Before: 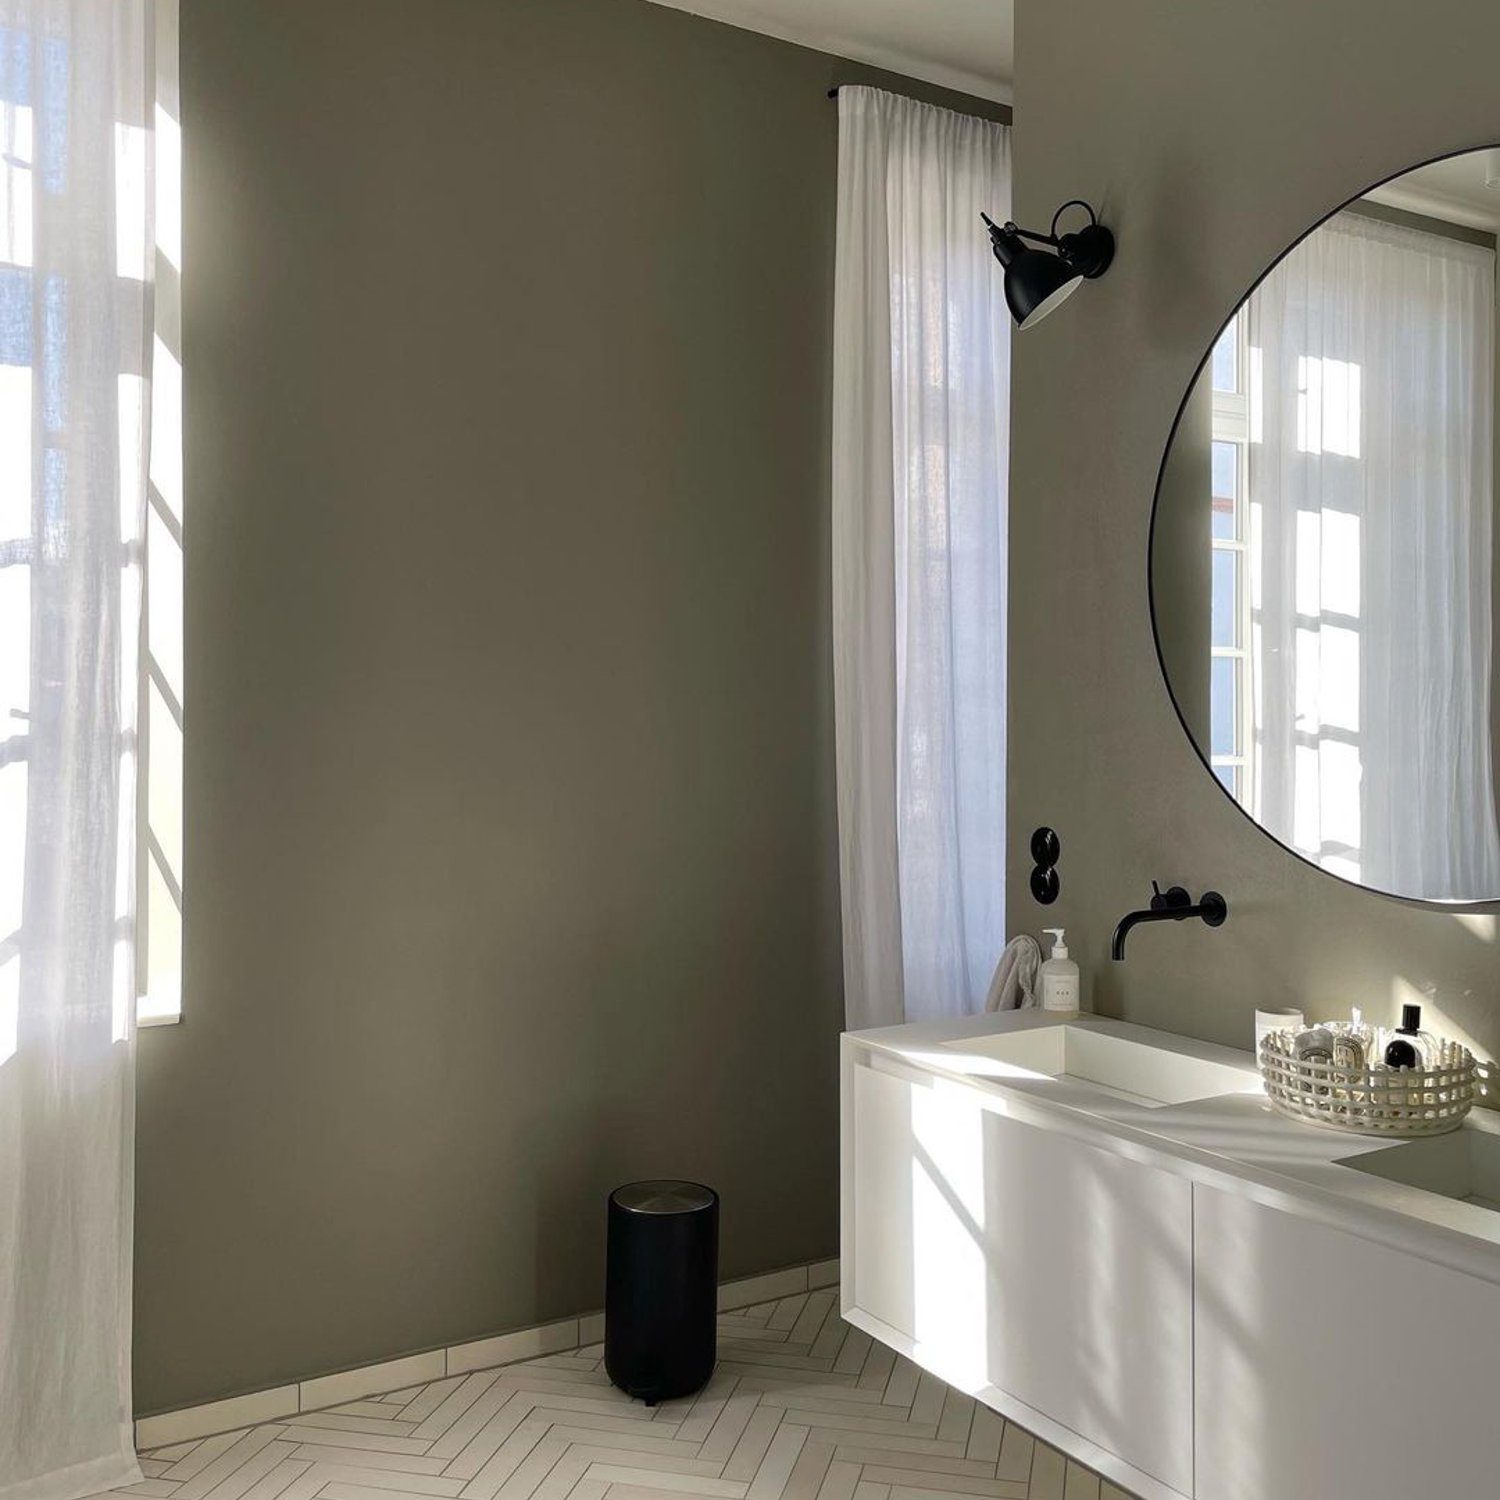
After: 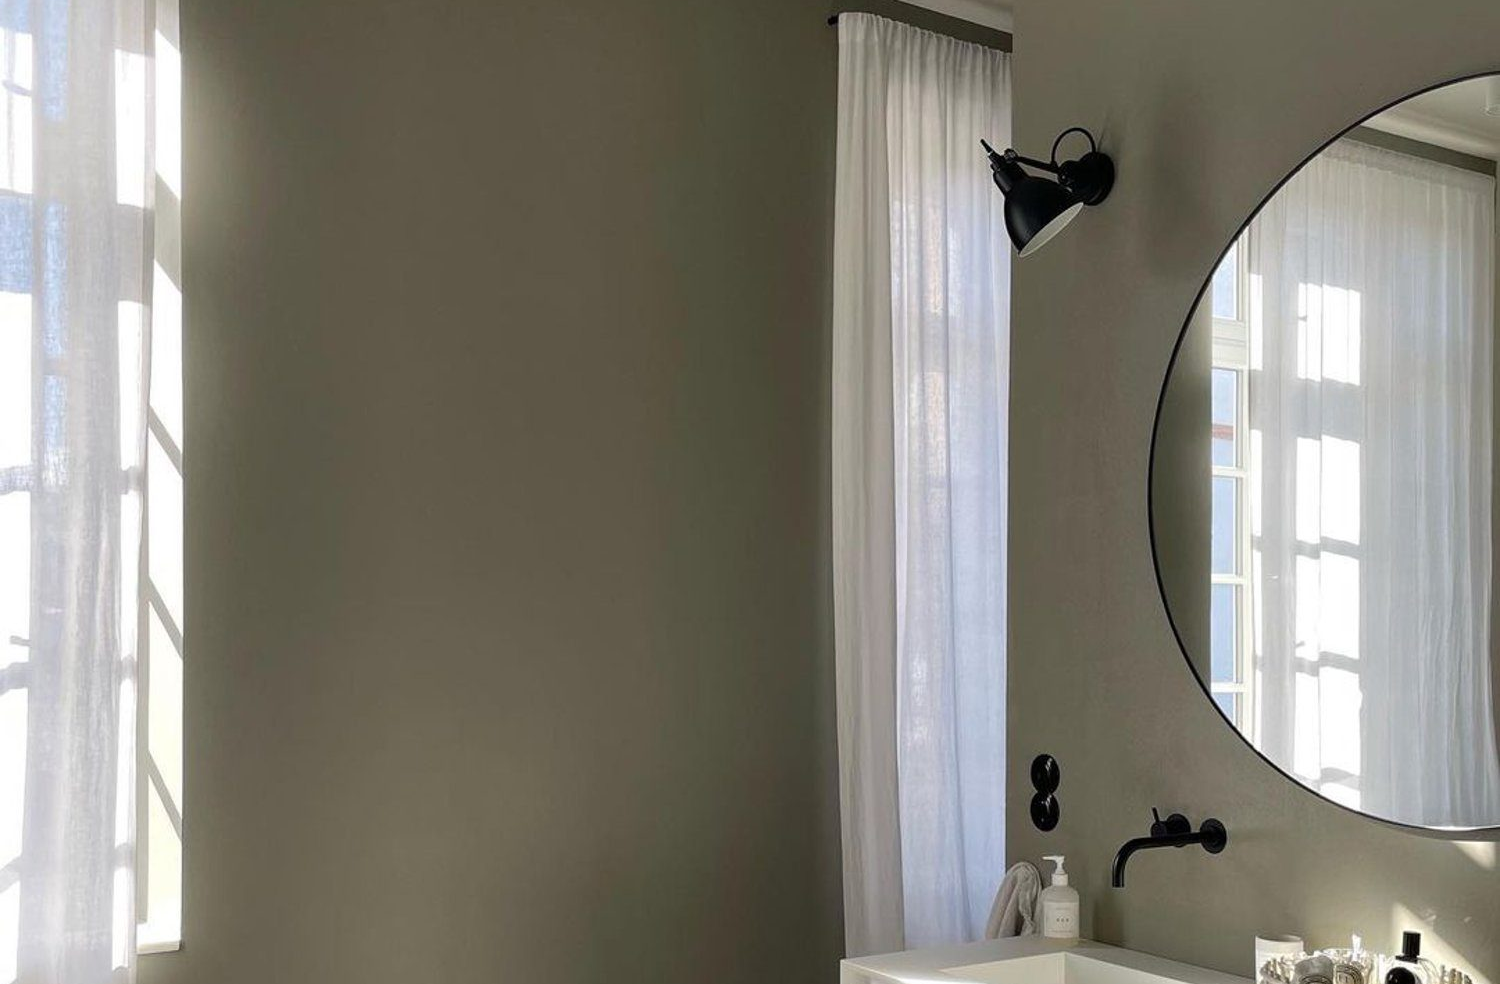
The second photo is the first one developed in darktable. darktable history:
crop and rotate: top 4.876%, bottom 29.459%
